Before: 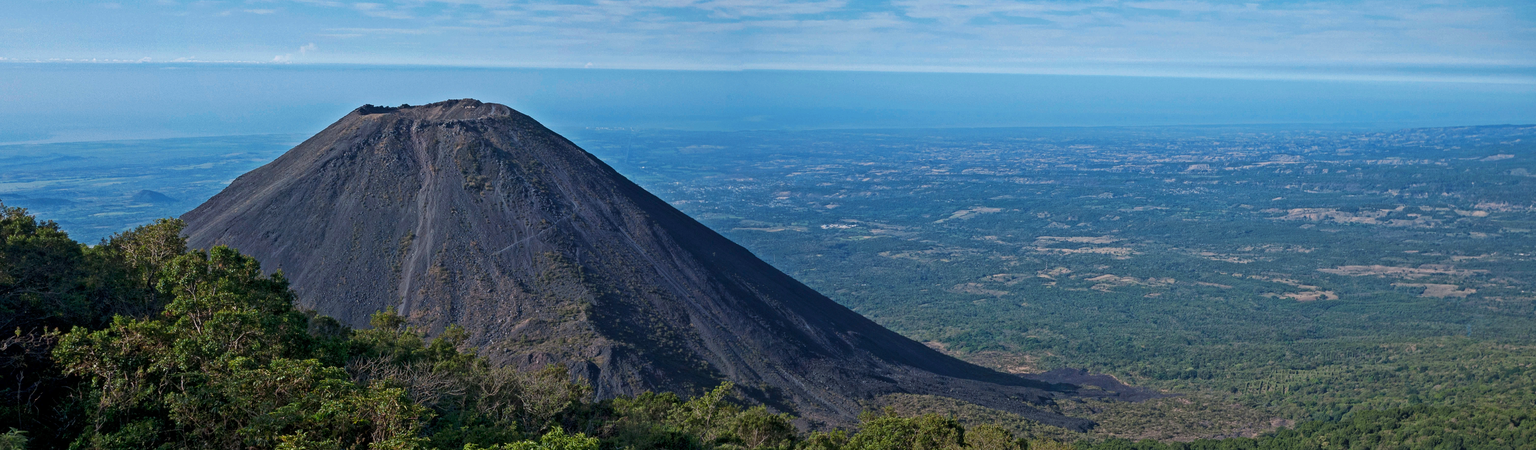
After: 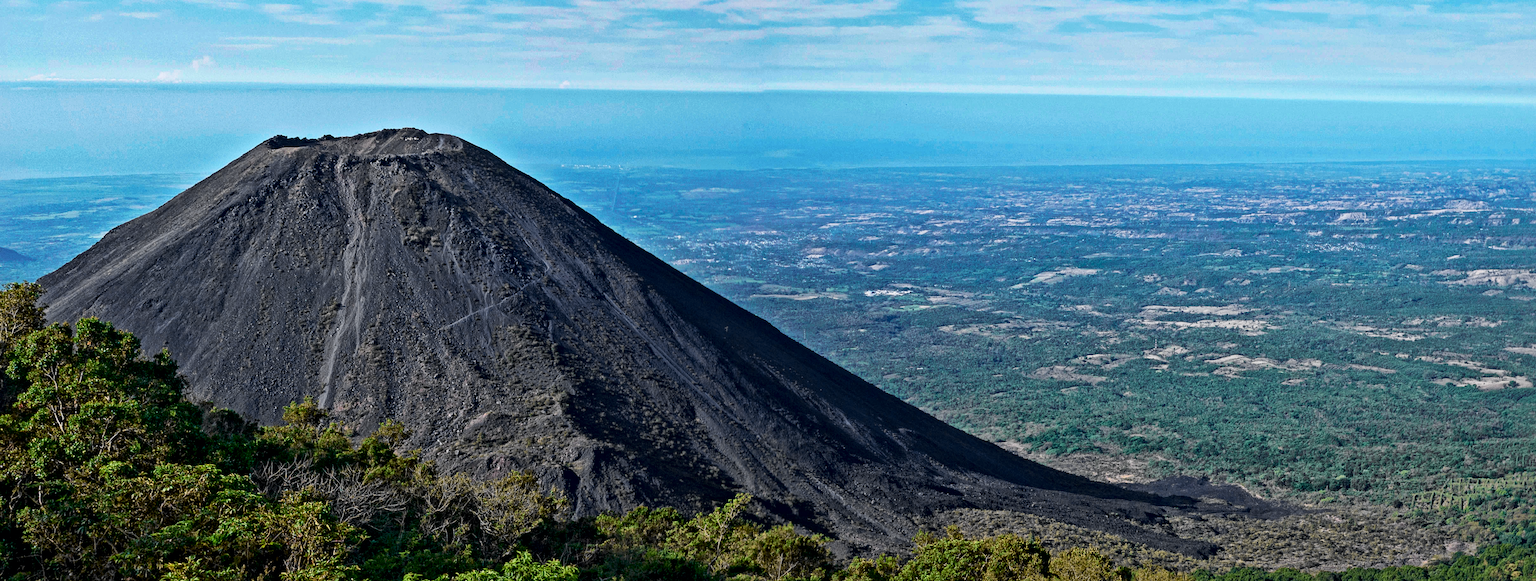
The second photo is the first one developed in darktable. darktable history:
local contrast: mode bilateral grid, contrast 25, coarseness 60, detail 151%, midtone range 0.2
crop: left 9.88%, right 12.664%
tone curve: curves: ch0 [(0, 0) (0.078, 0.029) (0.265, 0.241) (0.507, 0.56) (0.744, 0.826) (1, 0.948)]; ch1 [(0, 0) (0.346, 0.307) (0.418, 0.383) (0.46, 0.439) (0.482, 0.493) (0.502, 0.5) (0.517, 0.506) (0.55, 0.557) (0.601, 0.637) (0.666, 0.7) (1, 1)]; ch2 [(0, 0) (0.346, 0.34) (0.431, 0.45) (0.485, 0.494) (0.5, 0.498) (0.508, 0.499) (0.532, 0.546) (0.579, 0.628) (0.625, 0.668) (1, 1)], color space Lab, independent channels, preserve colors none
